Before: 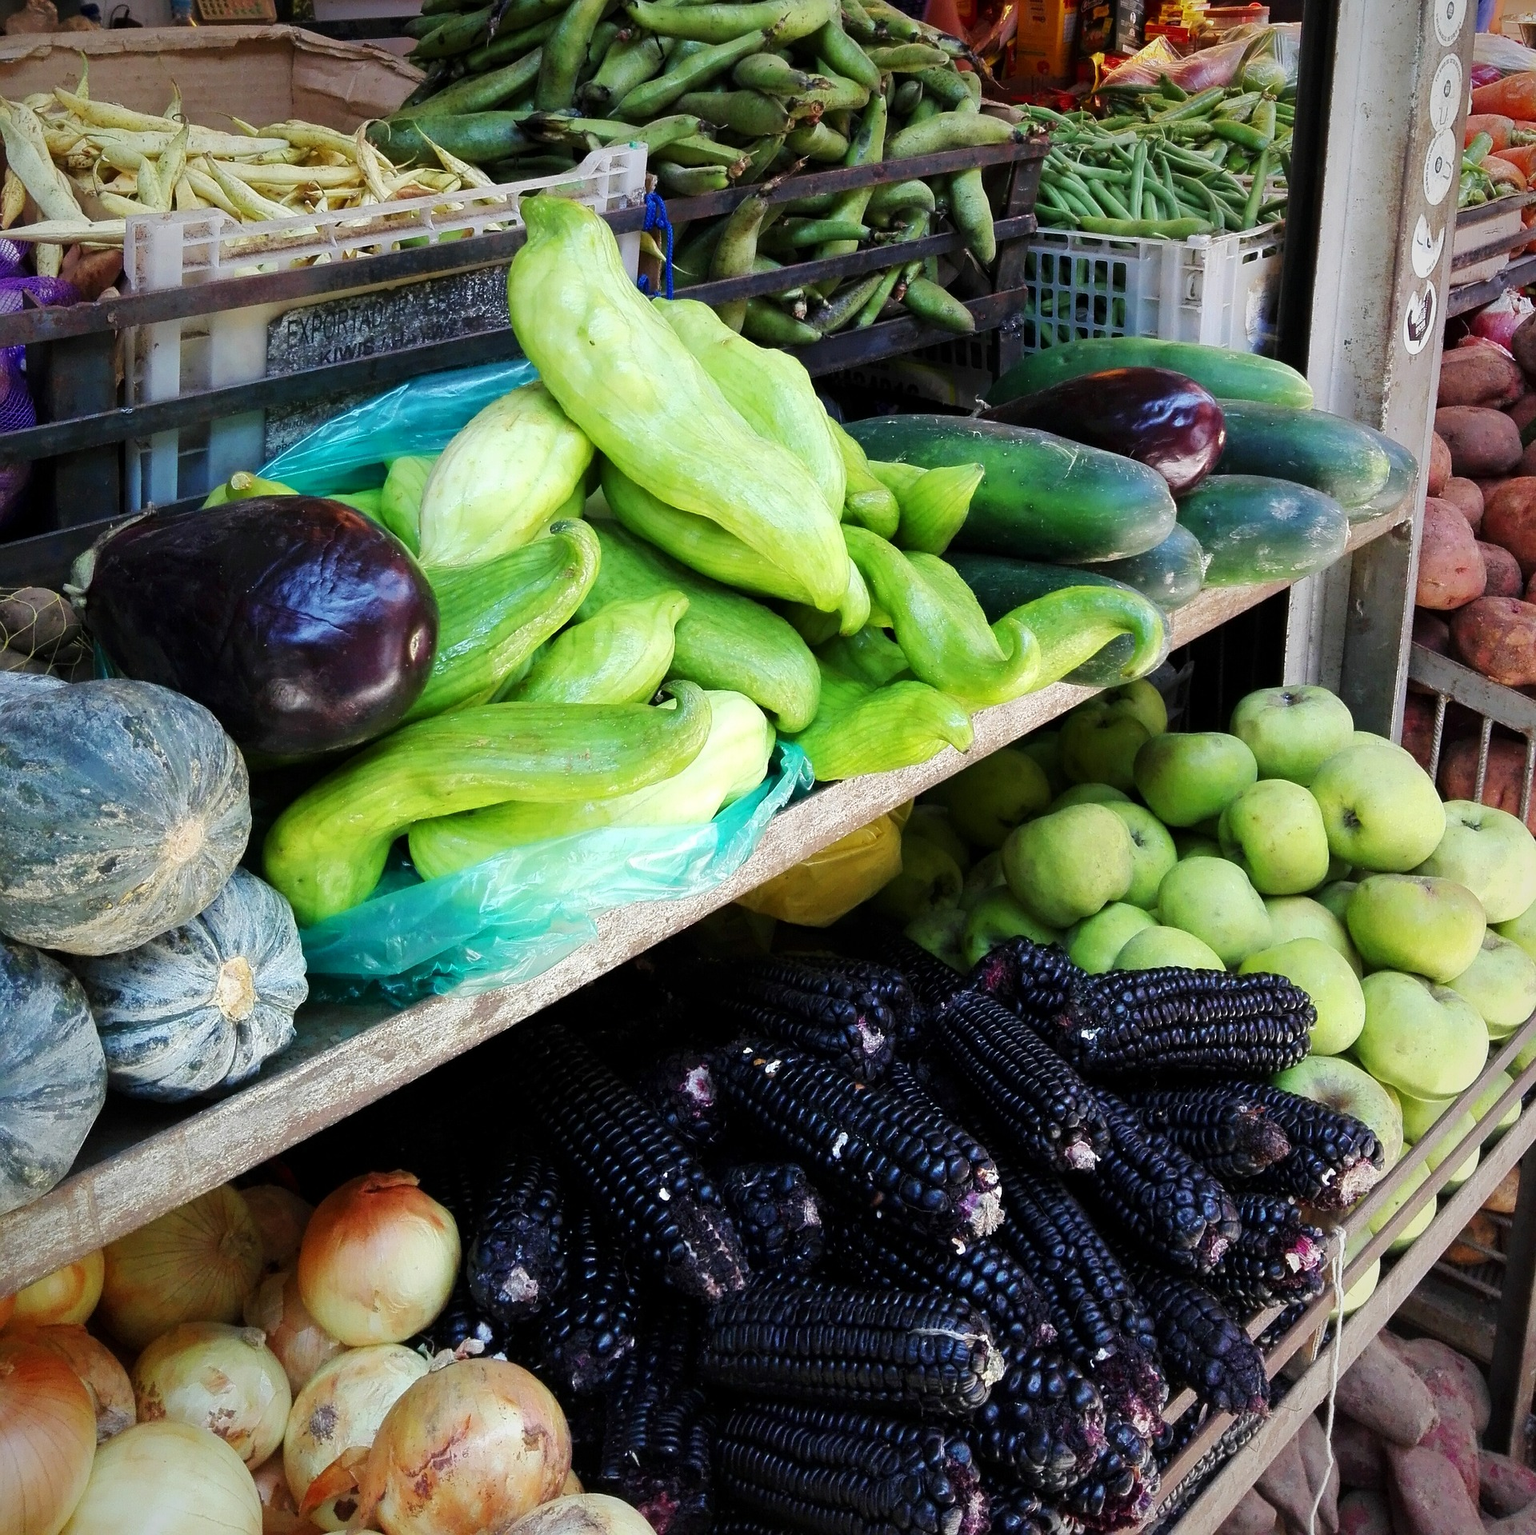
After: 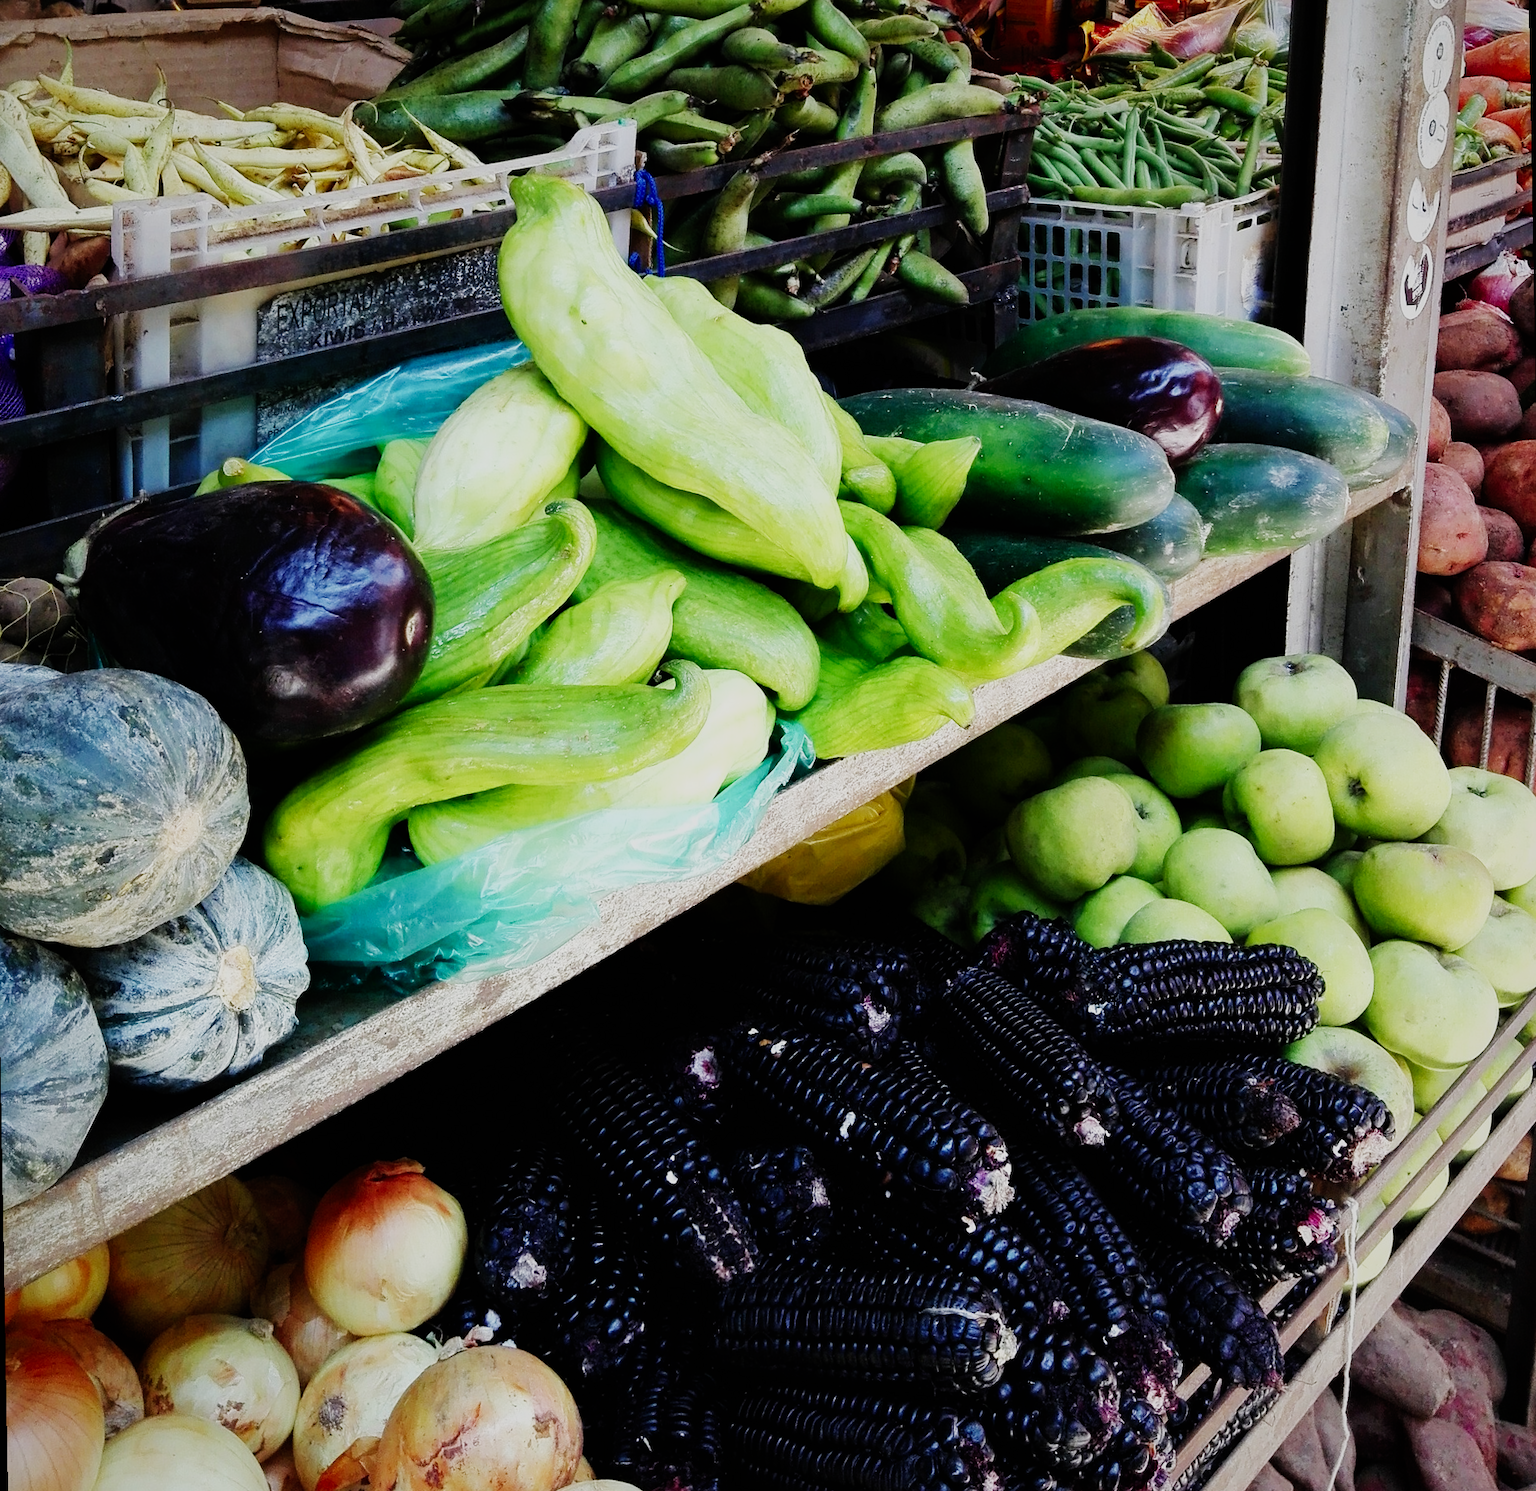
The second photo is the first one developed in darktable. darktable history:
rotate and perspective: rotation -1°, crop left 0.011, crop right 0.989, crop top 0.025, crop bottom 0.975
sigmoid: contrast 1.6, skew -0.2, preserve hue 0%, red attenuation 0.1, red rotation 0.035, green attenuation 0.1, green rotation -0.017, blue attenuation 0.15, blue rotation -0.052, base primaries Rec2020
